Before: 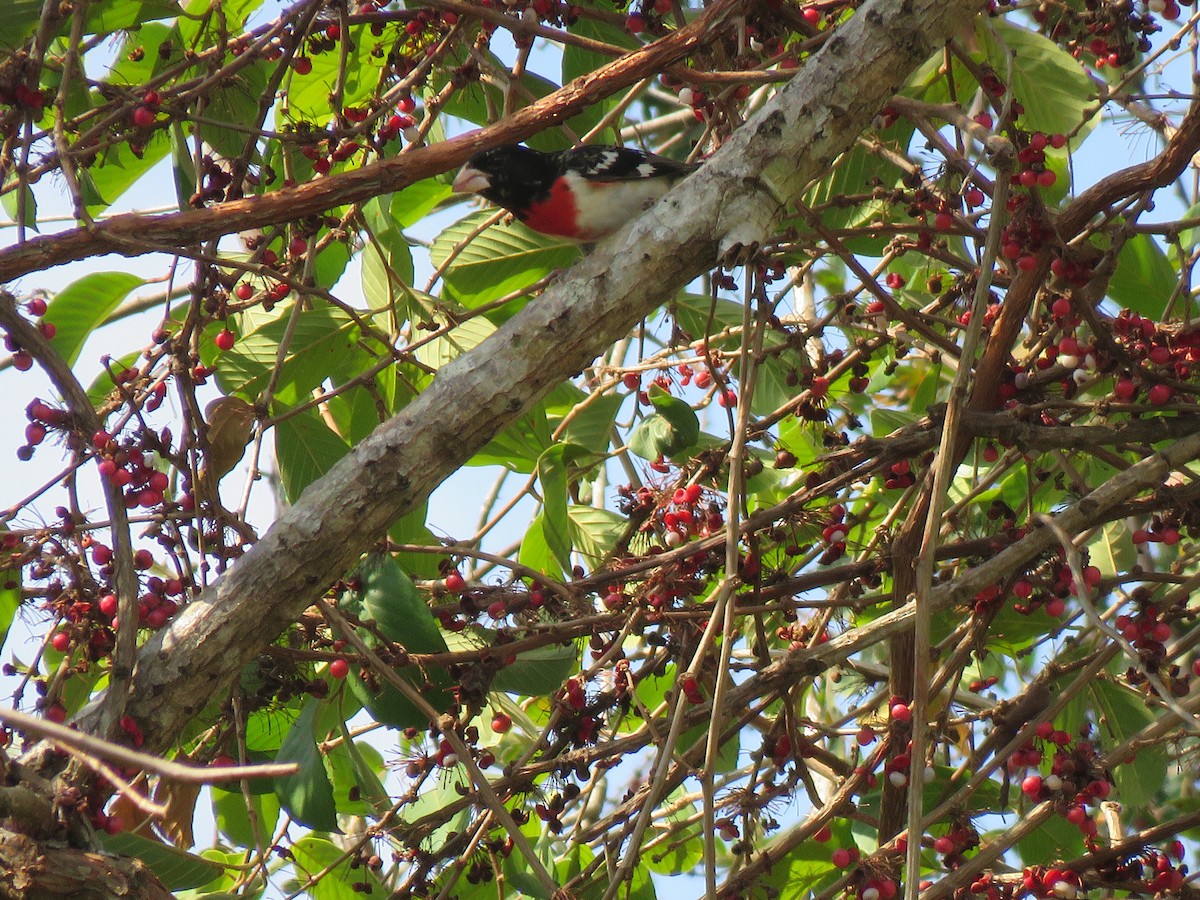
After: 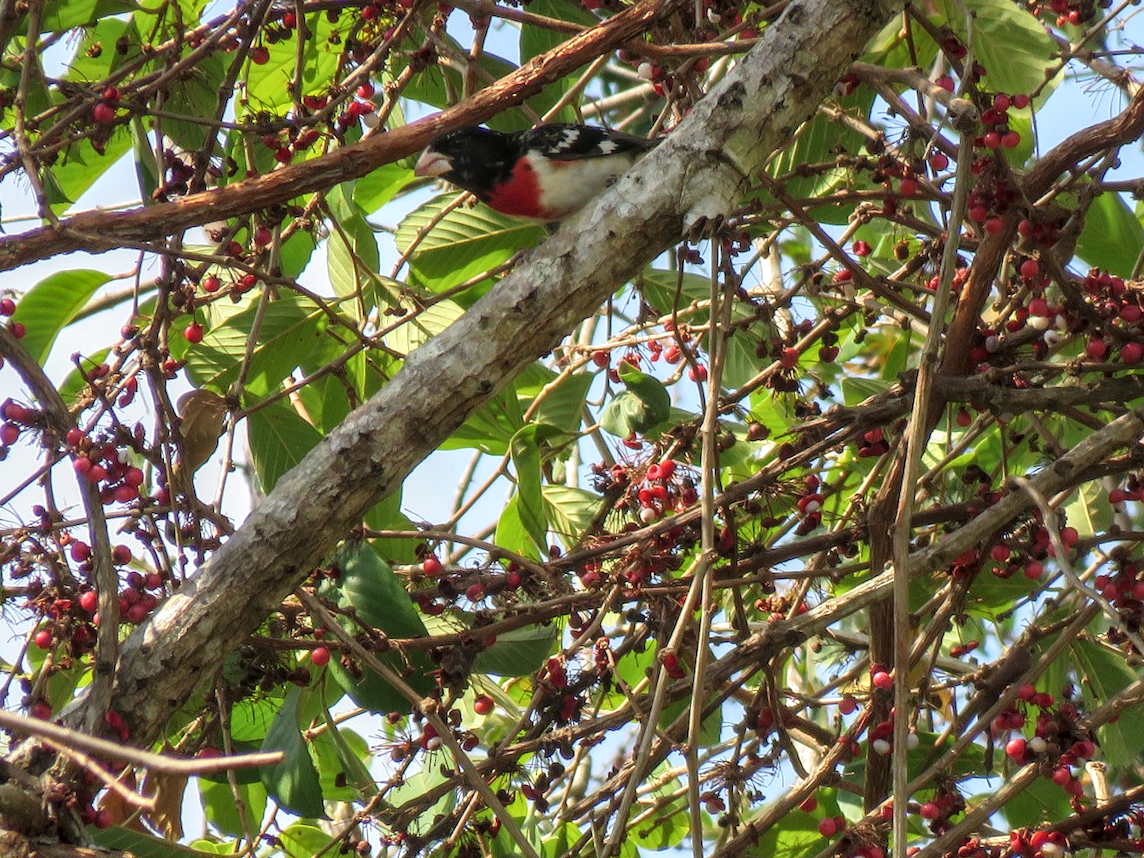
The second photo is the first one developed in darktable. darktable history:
rotate and perspective: rotation -2.12°, lens shift (vertical) 0.009, lens shift (horizontal) -0.008, automatic cropping original format, crop left 0.036, crop right 0.964, crop top 0.05, crop bottom 0.959
local contrast: highlights 61%, detail 143%, midtone range 0.428
